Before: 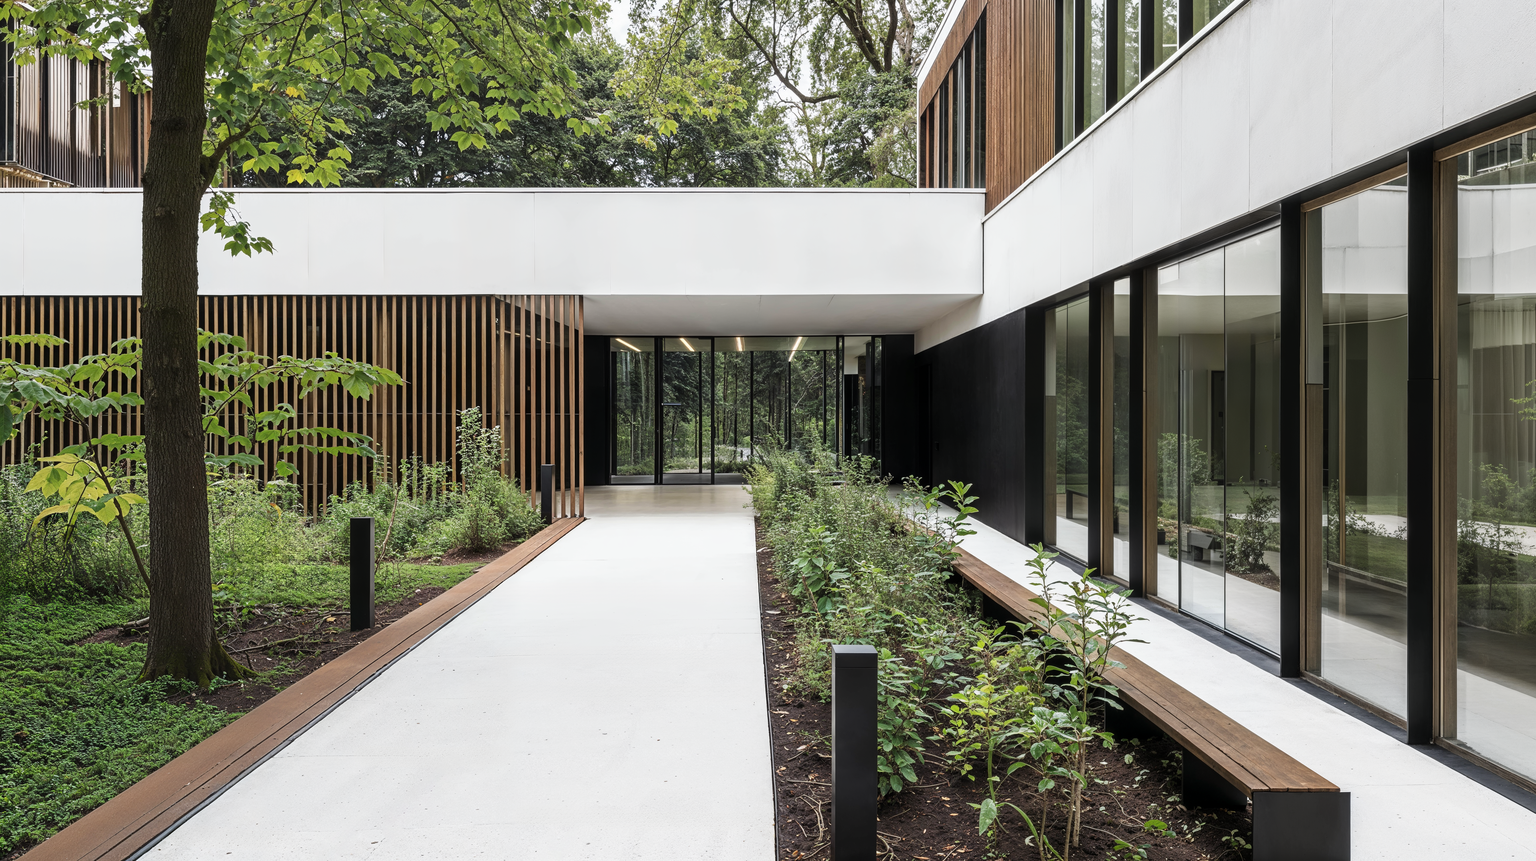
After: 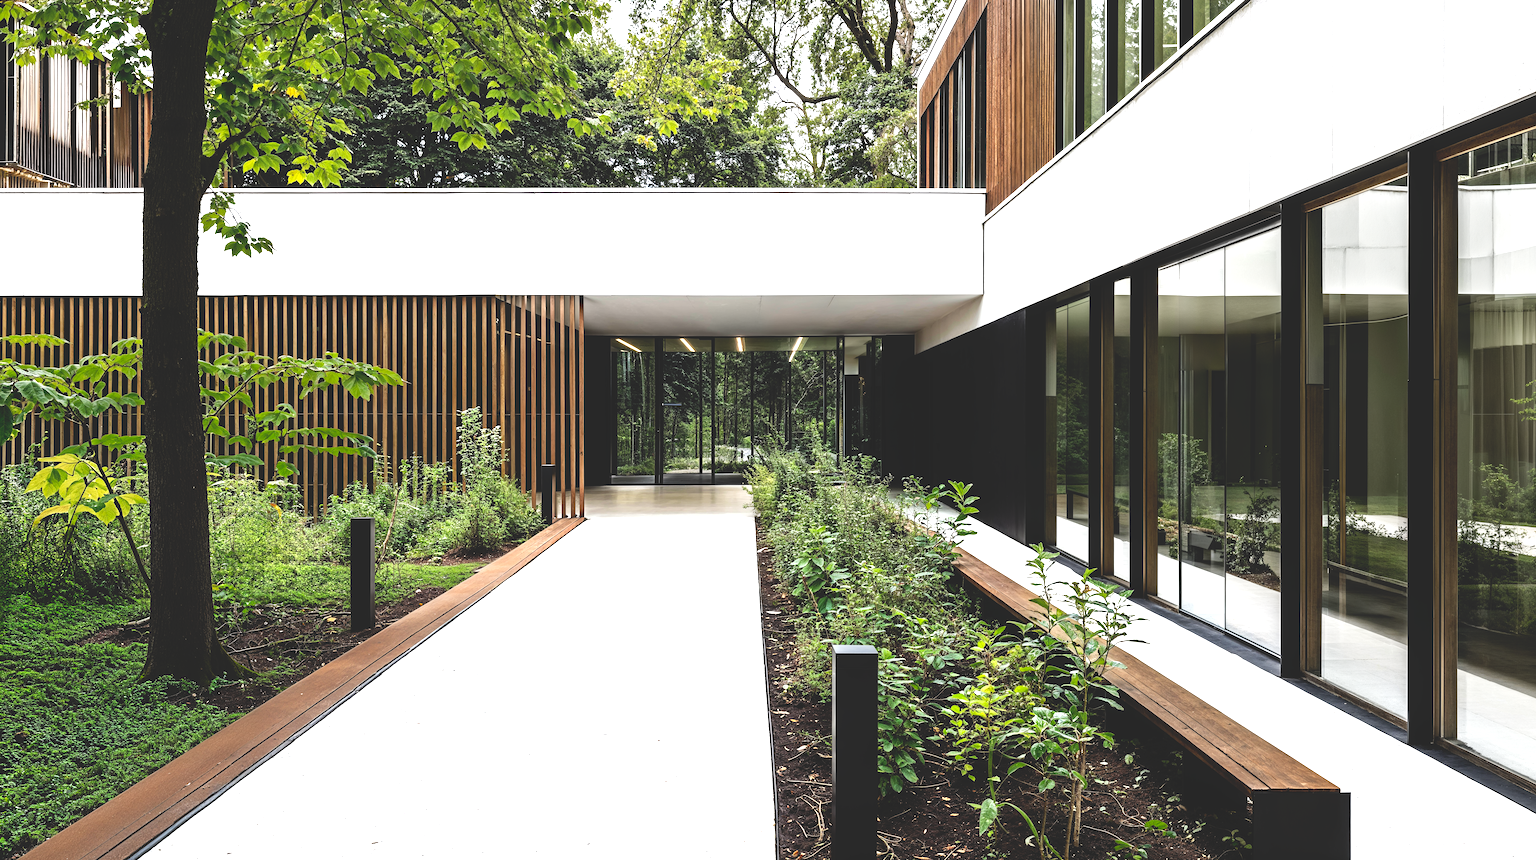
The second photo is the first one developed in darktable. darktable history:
base curve: curves: ch0 [(0, 0.02) (0.083, 0.036) (1, 1)], preserve colors none
exposure: black level correction 0, exposure 0.7 EV, compensate exposure bias true, compensate highlight preservation false
